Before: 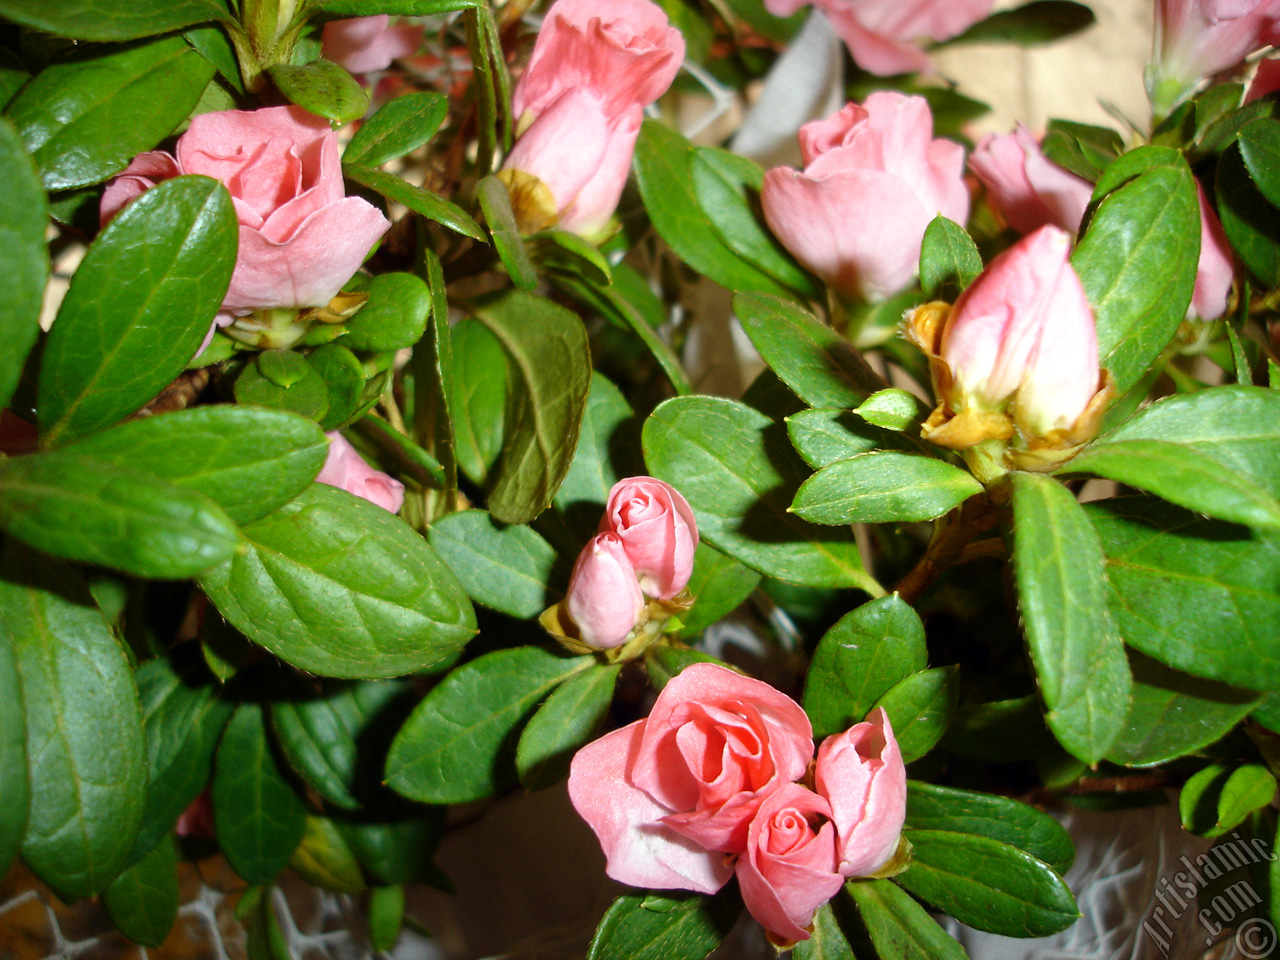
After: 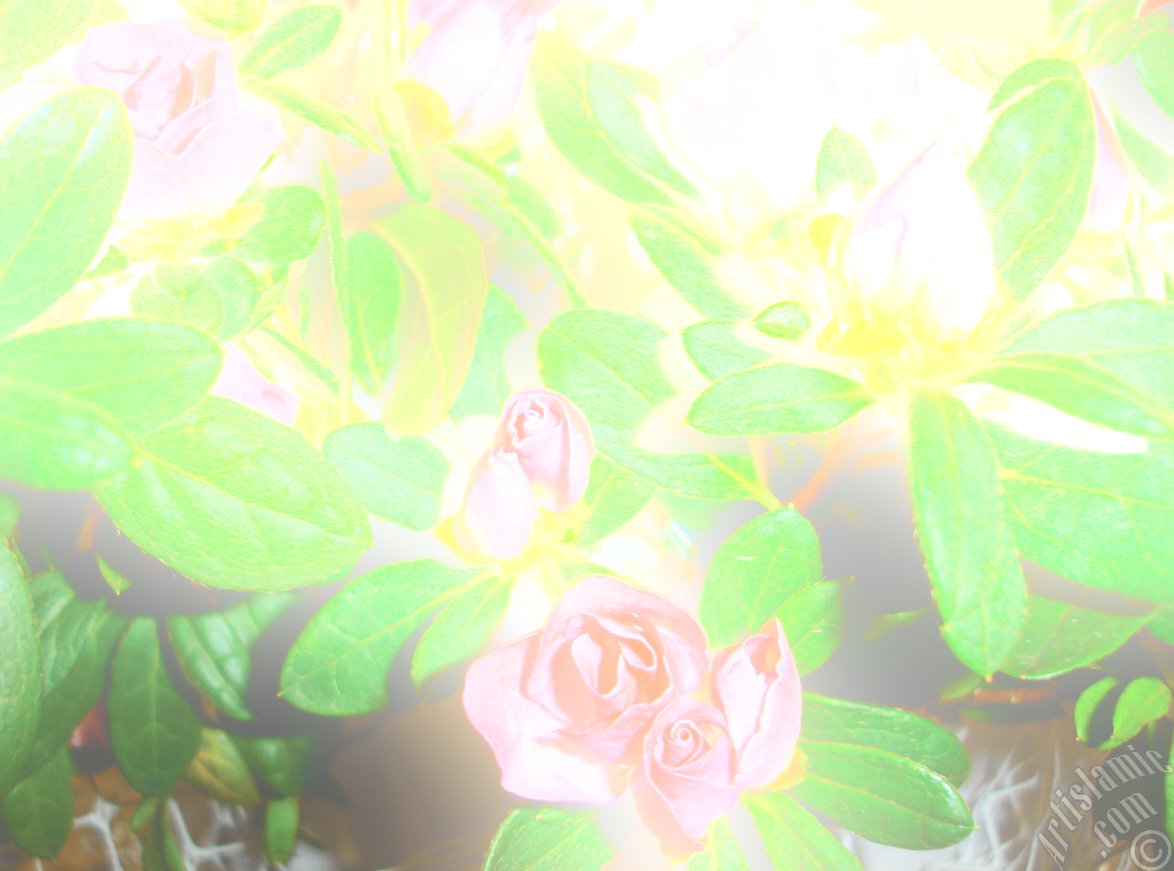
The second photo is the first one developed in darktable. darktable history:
bloom: size 25%, threshold 5%, strength 90%
tone curve: curves: ch0 [(0, 0) (0.078, 0.052) (0.236, 0.22) (0.427, 0.472) (0.508, 0.586) (0.654, 0.742) (0.793, 0.851) (0.994, 0.974)]; ch1 [(0, 0) (0.161, 0.092) (0.35, 0.33) (0.392, 0.392) (0.456, 0.456) (0.505, 0.502) (0.537, 0.518) (0.553, 0.534) (0.602, 0.579) (0.718, 0.718) (1, 1)]; ch2 [(0, 0) (0.346, 0.362) (0.411, 0.412) (0.502, 0.502) (0.531, 0.521) (0.586, 0.59) (0.621, 0.604) (1, 1)], color space Lab, independent channels, preserve colors none
crop and rotate: left 8.262%, top 9.226%
